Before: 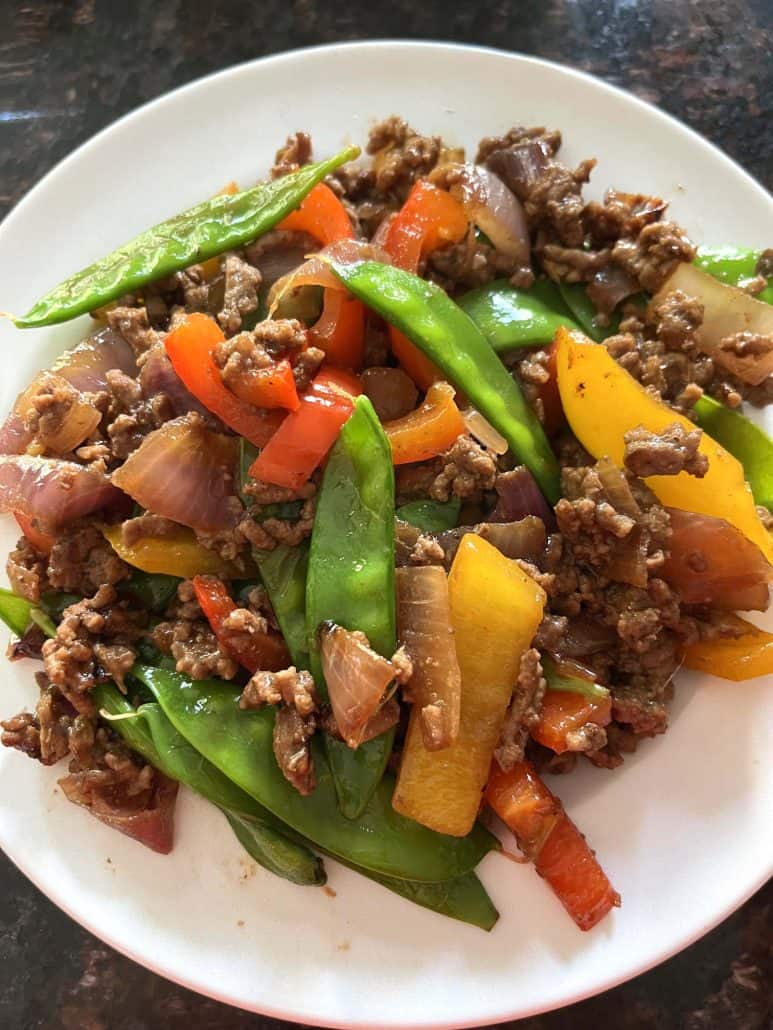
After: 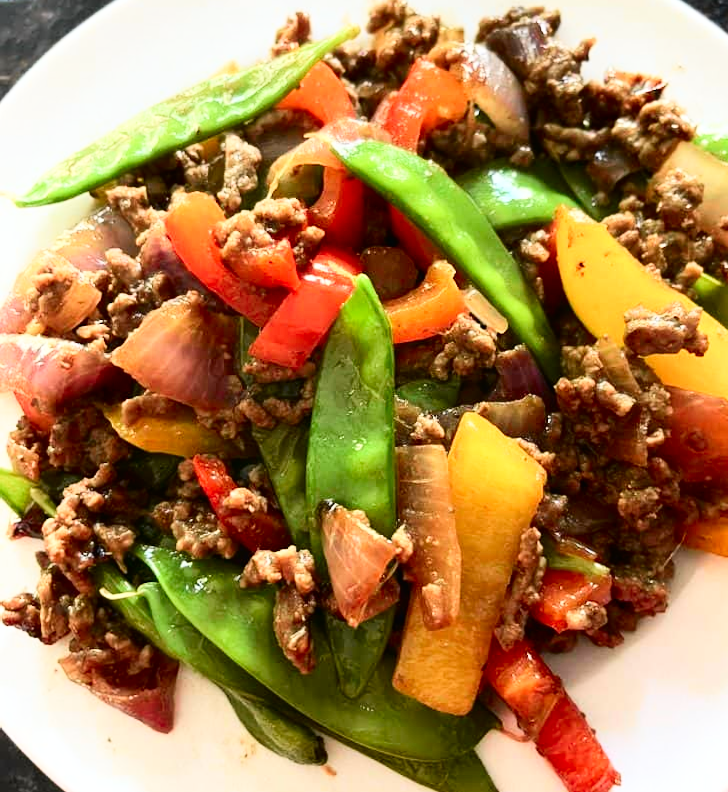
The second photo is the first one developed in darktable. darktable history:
contrast brightness saturation: contrast 0.043, saturation 0.074
shadows and highlights: shadows -62.62, white point adjustment -5.38, highlights 61.69
crop and rotate: angle 0.065°, top 11.697%, right 5.57%, bottom 11.278%
tone equalizer: -8 EV -0.419 EV, -7 EV -0.378 EV, -6 EV -0.356 EV, -5 EV -0.21 EV, -3 EV 0.238 EV, -2 EV 0.311 EV, -1 EV 0.379 EV, +0 EV 0.41 EV
exposure: exposure 0.081 EV, compensate highlight preservation false
tone curve: curves: ch0 [(0, 0.02) (0.063, 0.058) (0.262, 0.243) (0.447, 0.468) (0.544, 0.596) (0.805, 0.823) (1, 0.952)]; ch1 [(0, 0) (0.339, 0.31) (0.417, 0.401) (0.452, 0.455) (0.482, 0.483) (0.502, 0.499) (0.517, 0.506) (0.55, 0.542) (0.588, 0.604) (0.729, 0.782) (1, 1)]; ch2 [(0, 0) (0.346, 0.34) (0.431, 0.45) (0.485, 0.487) (0.5, 0.496) (0.527, 0.526) (0.56, 0.574) (0.613, 0.642) (0.679, 0.703) (1, 1)], color space Lab, independent channels, preserve colors none
